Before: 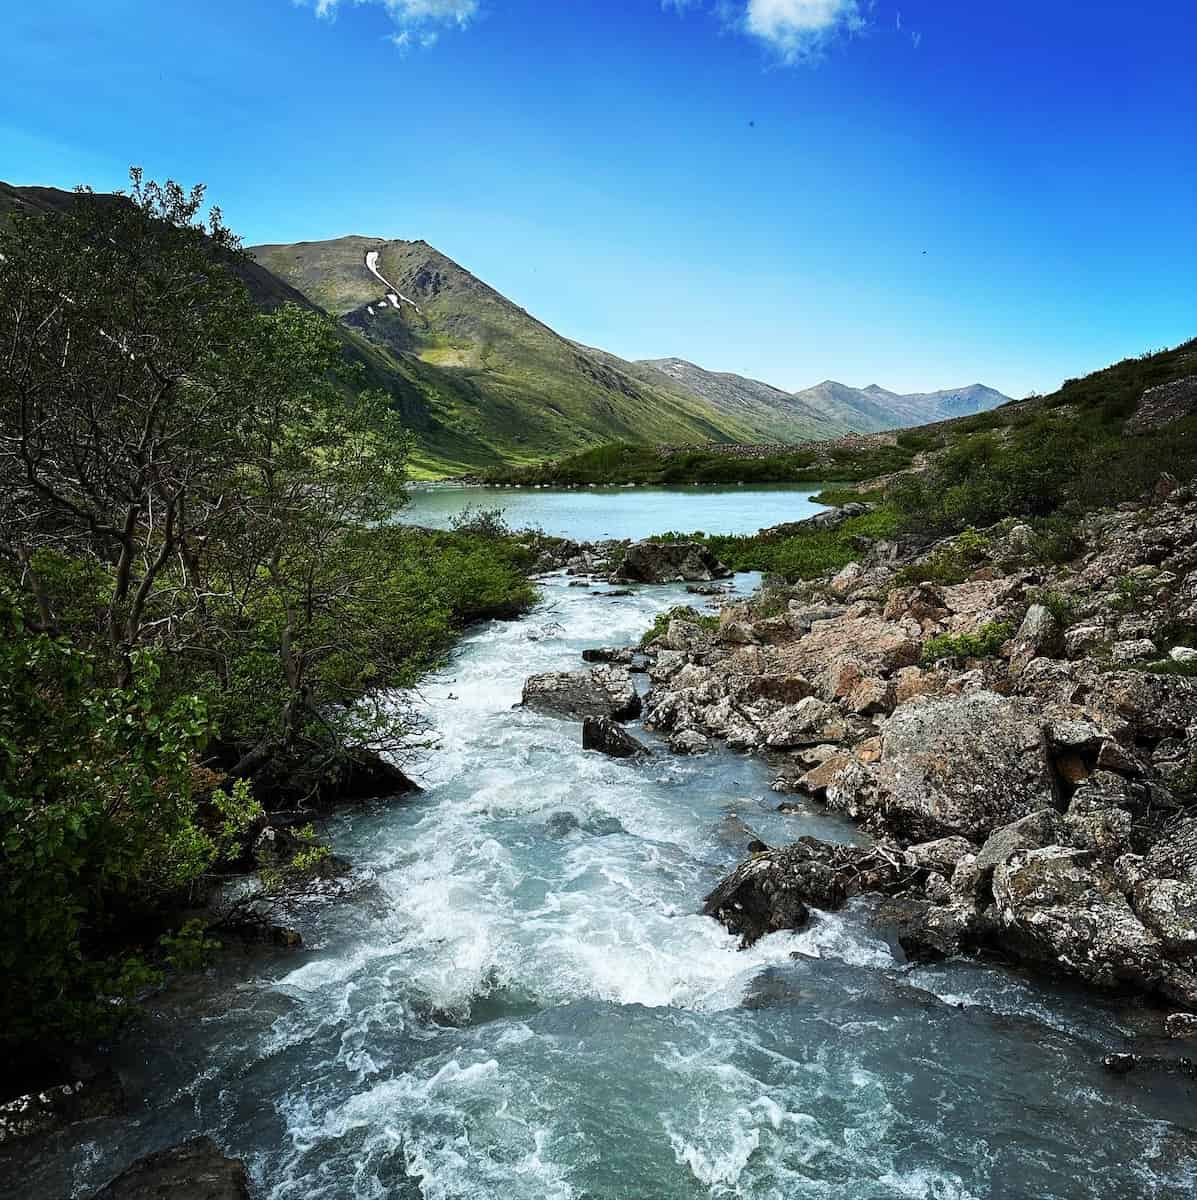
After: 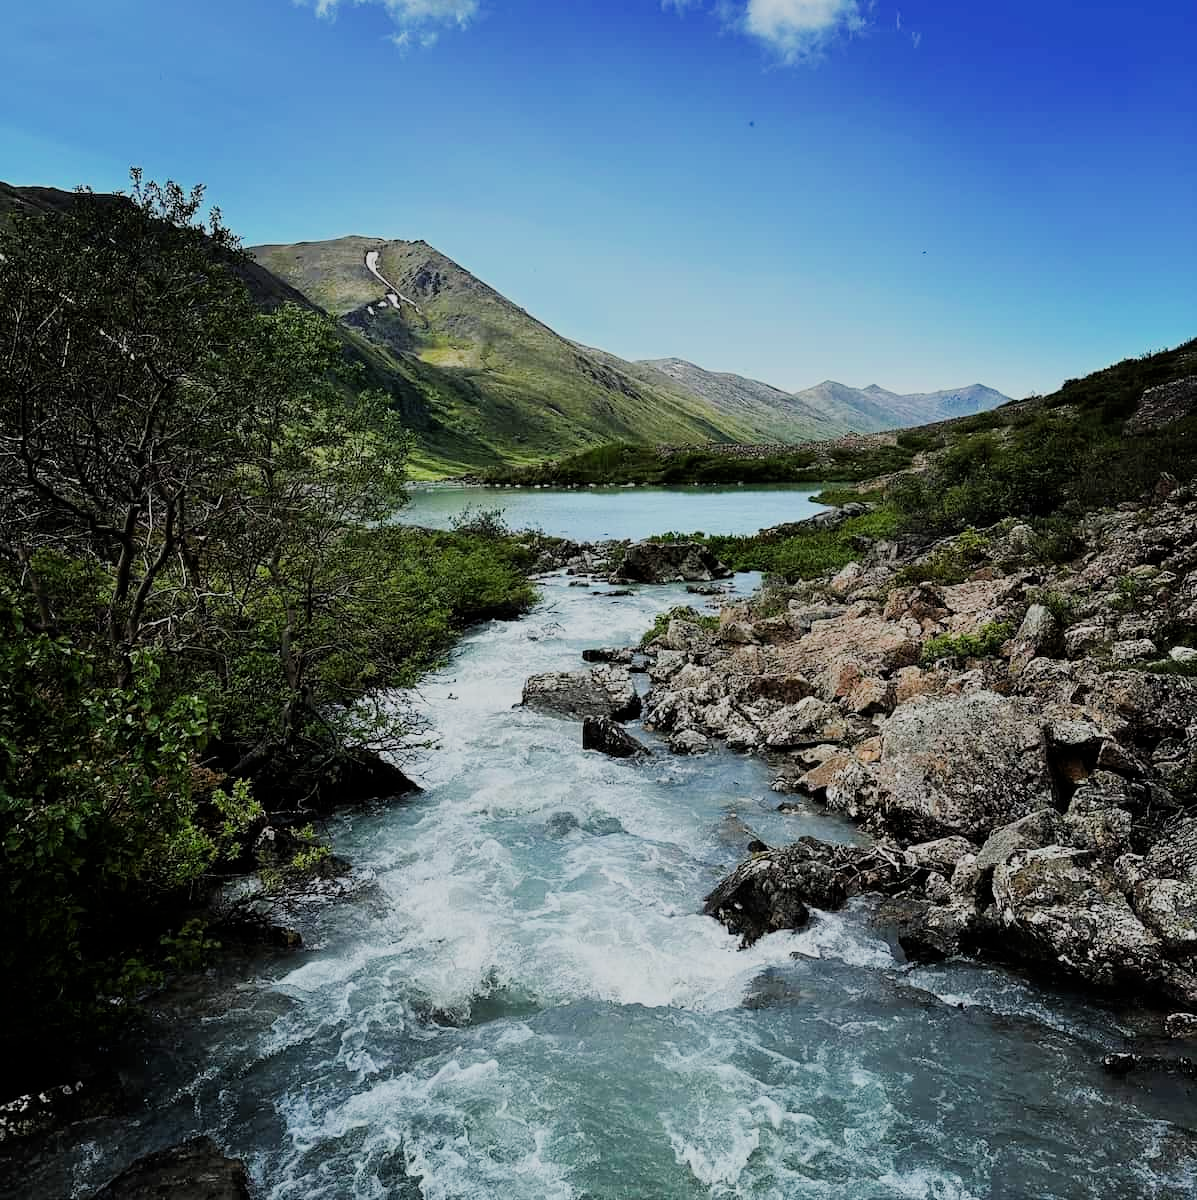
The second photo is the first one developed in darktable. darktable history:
exposure: compensate highlight preservation false
filmic rgb: black relative exposure -7.65 EV, white relative exposure 4.56 EV, hardness 3.61
